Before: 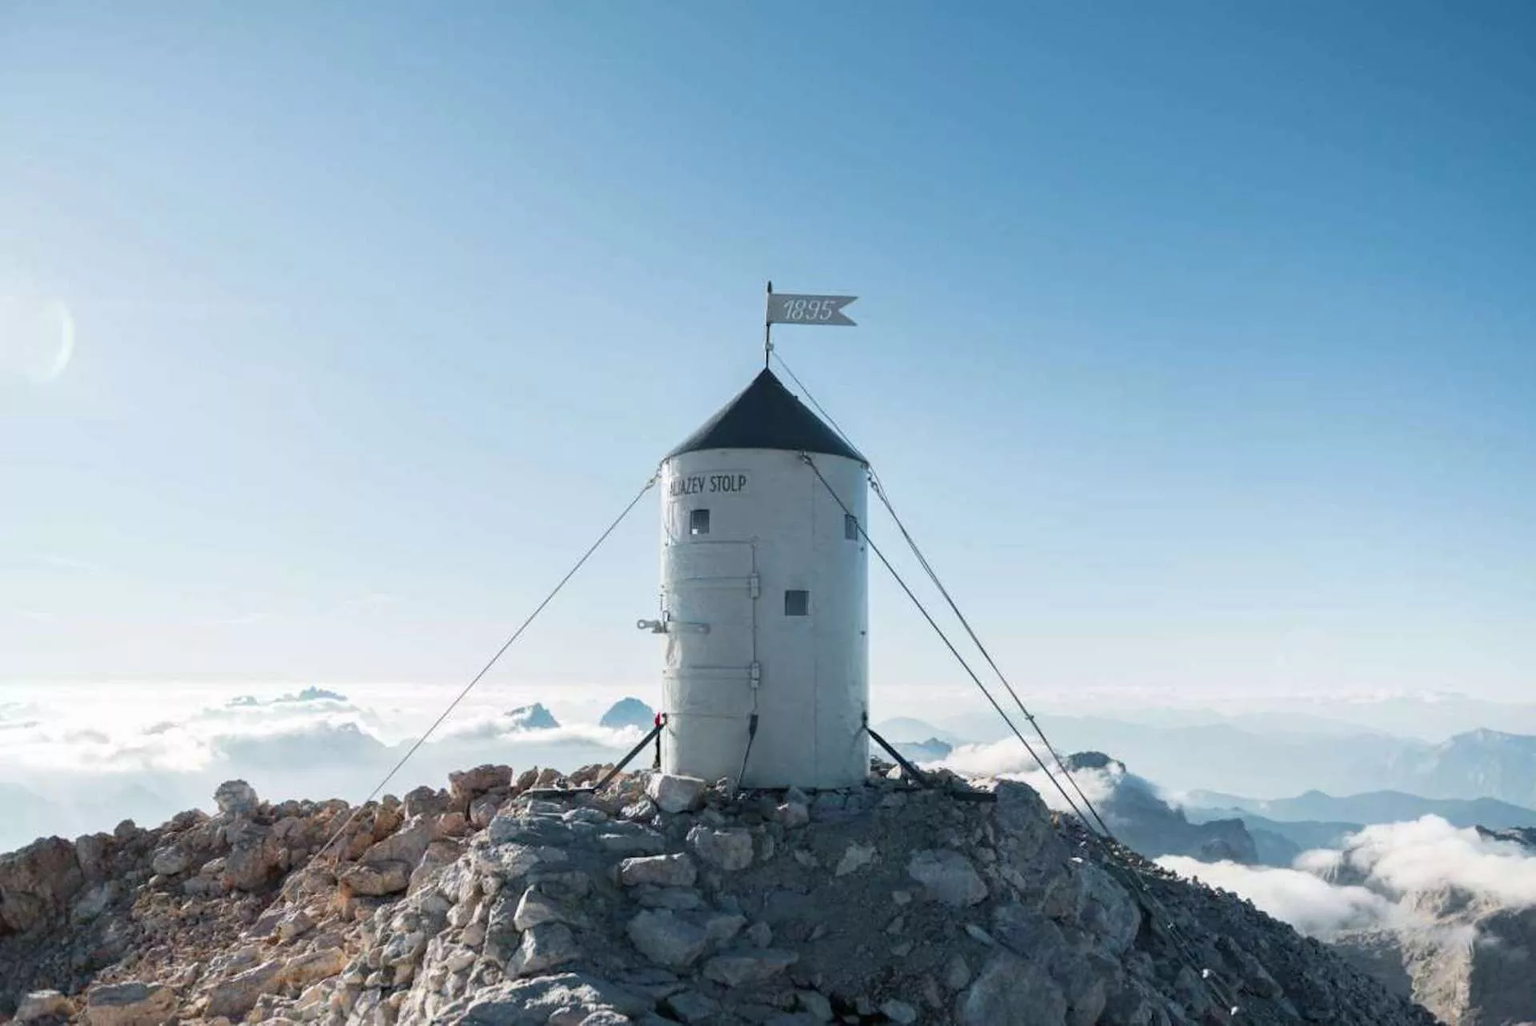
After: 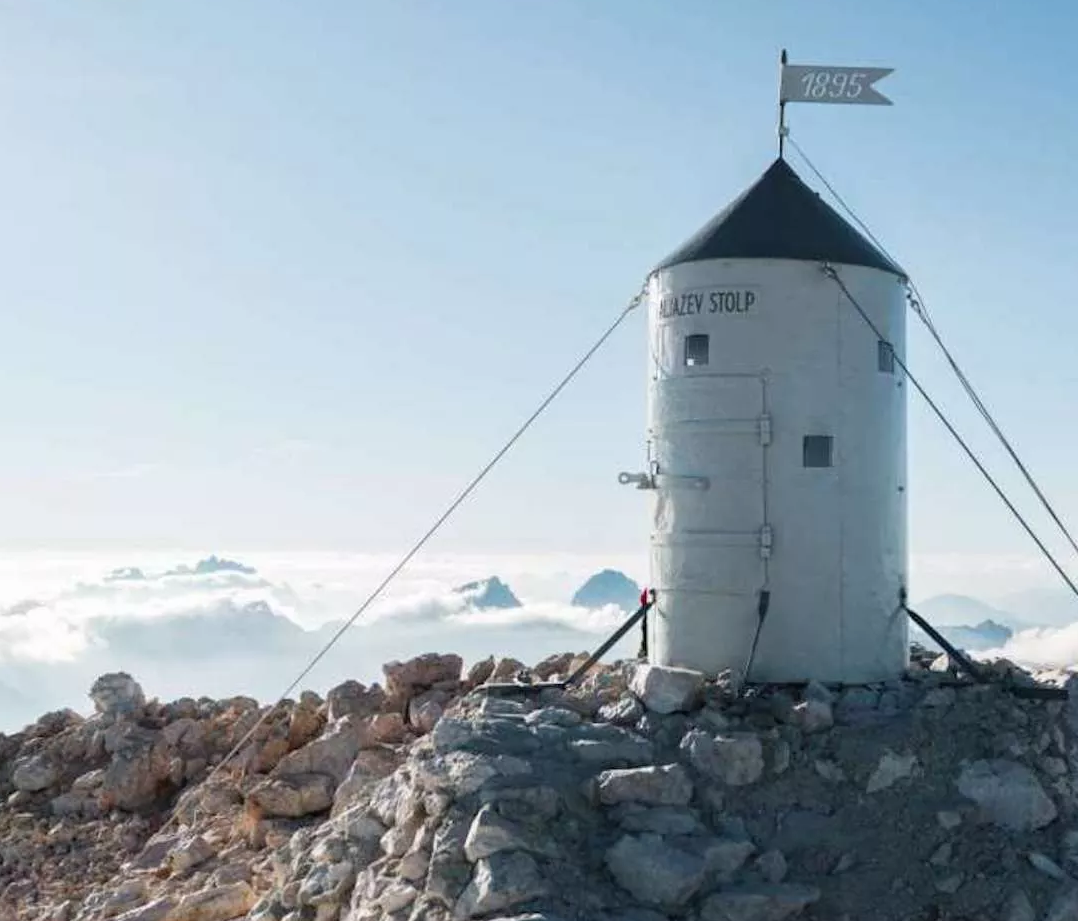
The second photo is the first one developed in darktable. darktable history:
tone equalizer: on, module defaults
crop: left 9.286%, top 23.589%, right 34.521%, bottom 4.436%
